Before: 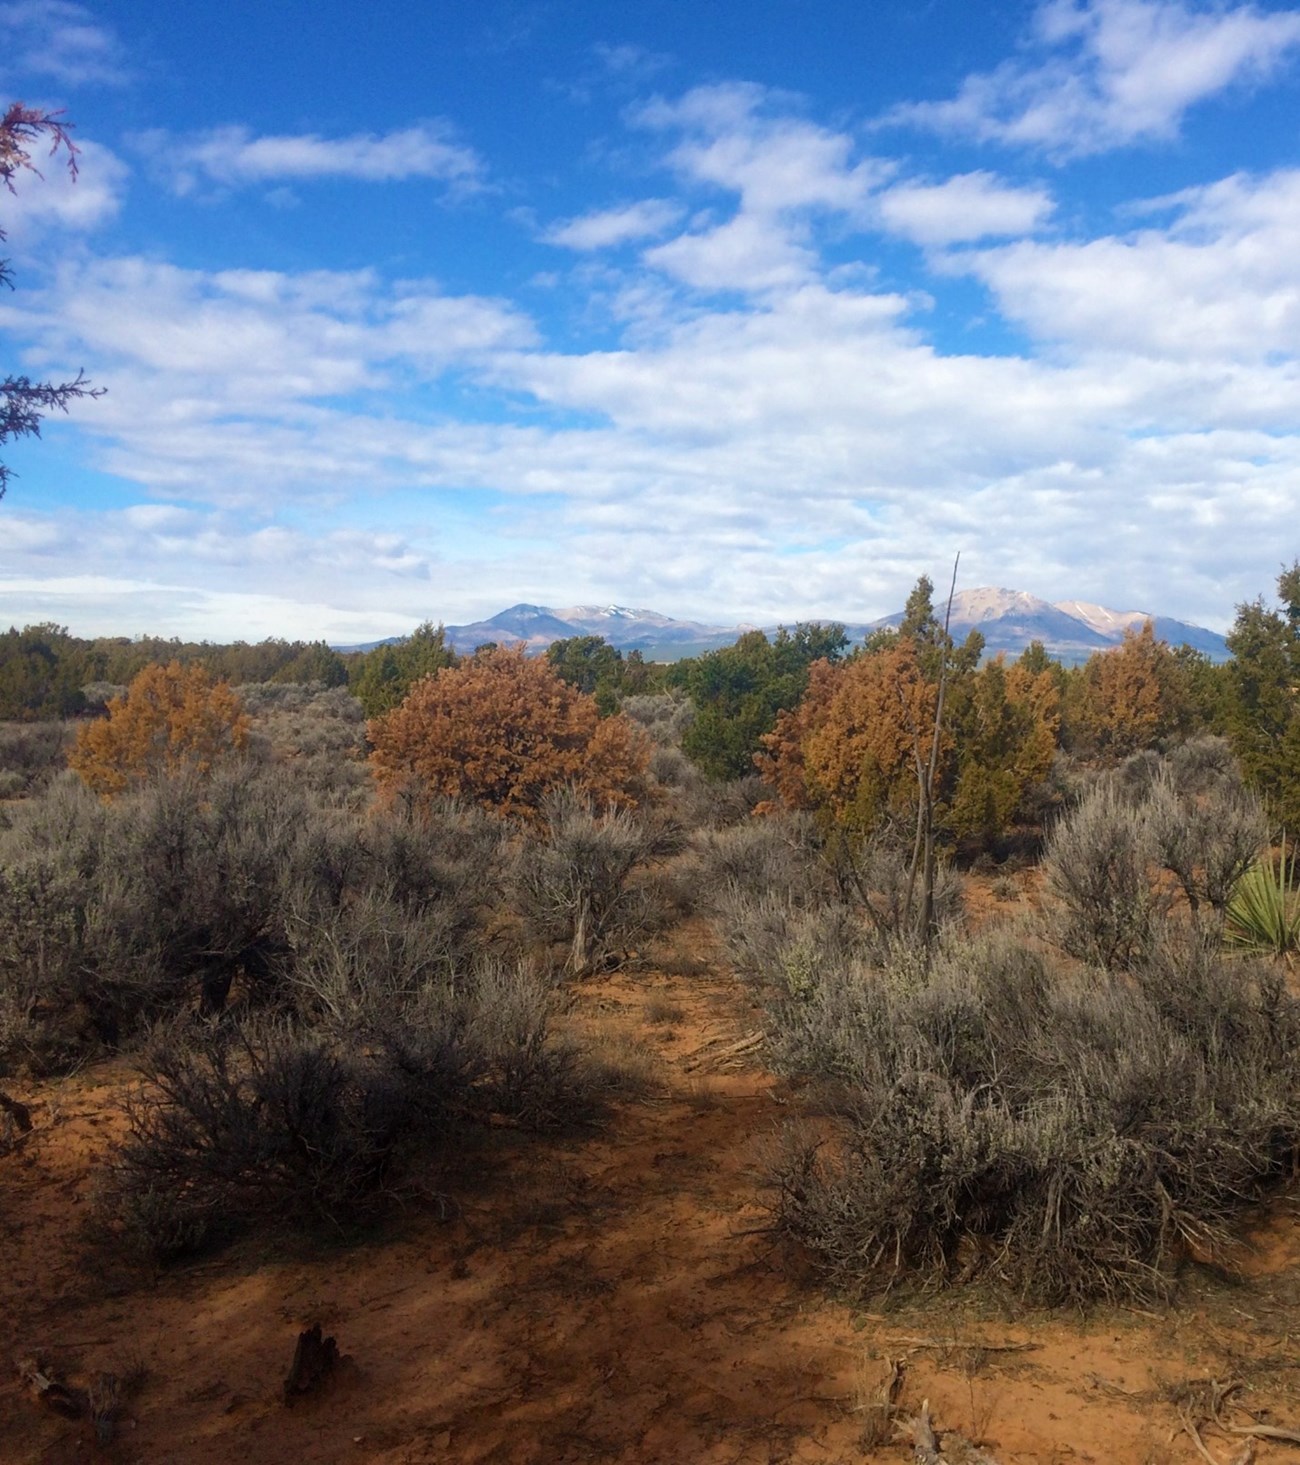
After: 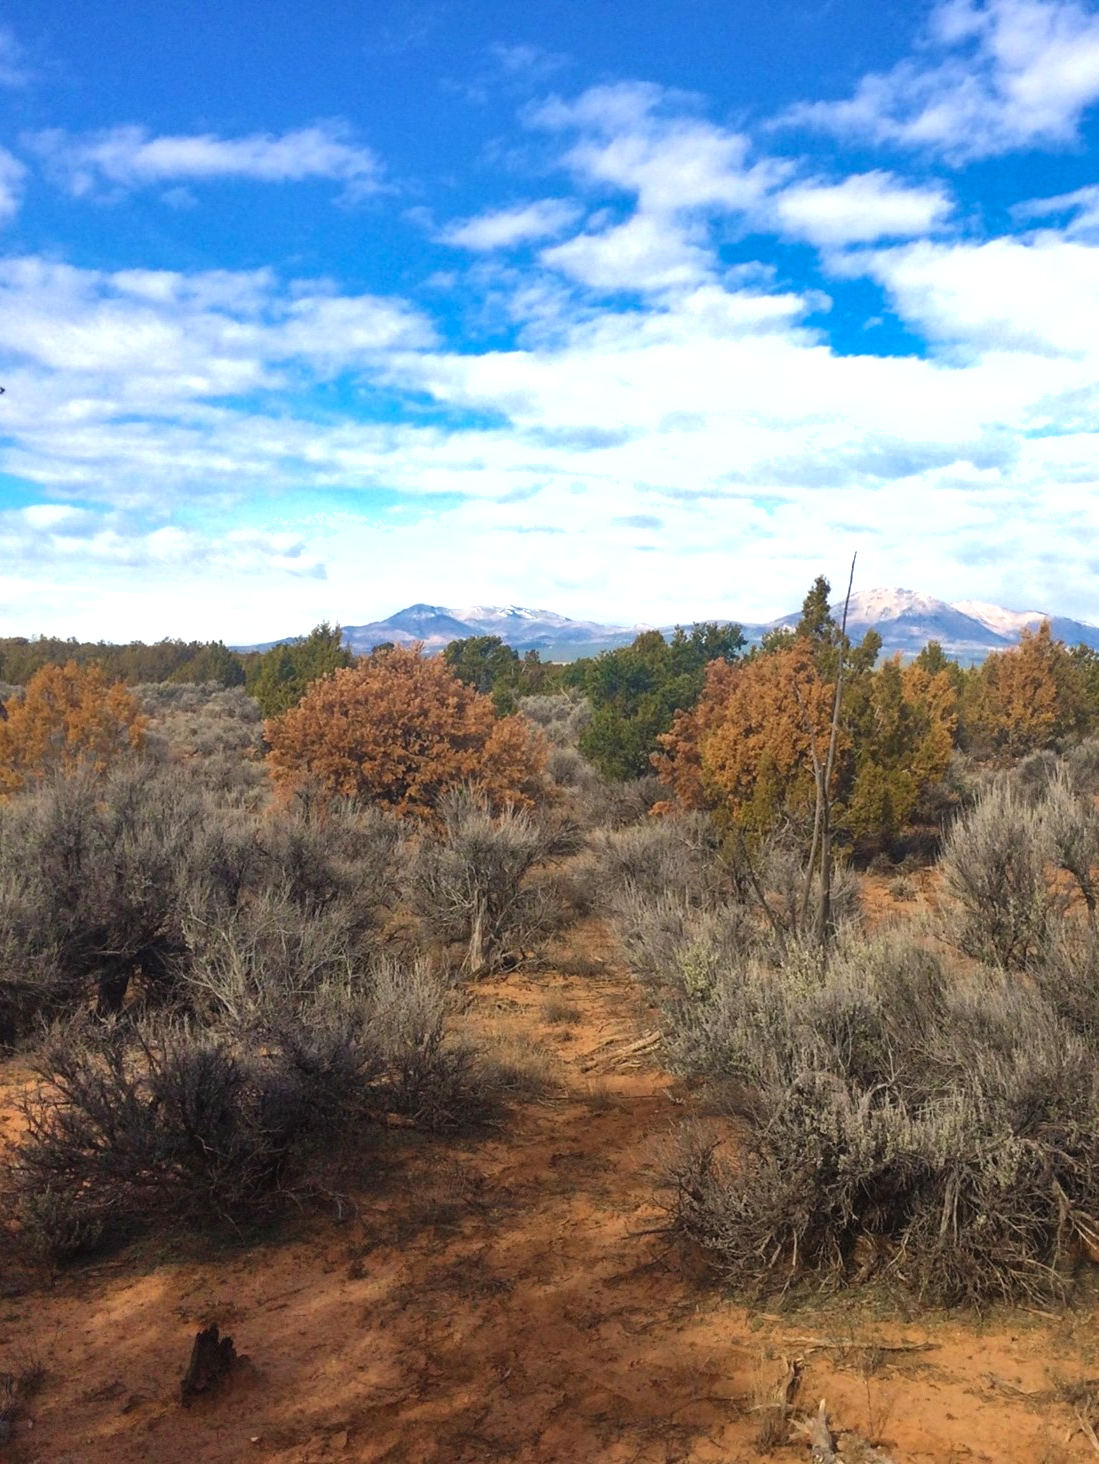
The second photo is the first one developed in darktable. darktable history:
shadows and highlights: soften with gaussian
crop: left 7.977%, right 7.481%
exposure: black level correction -0.002, exposure 0.539 EV, compensate highlight preservation false
